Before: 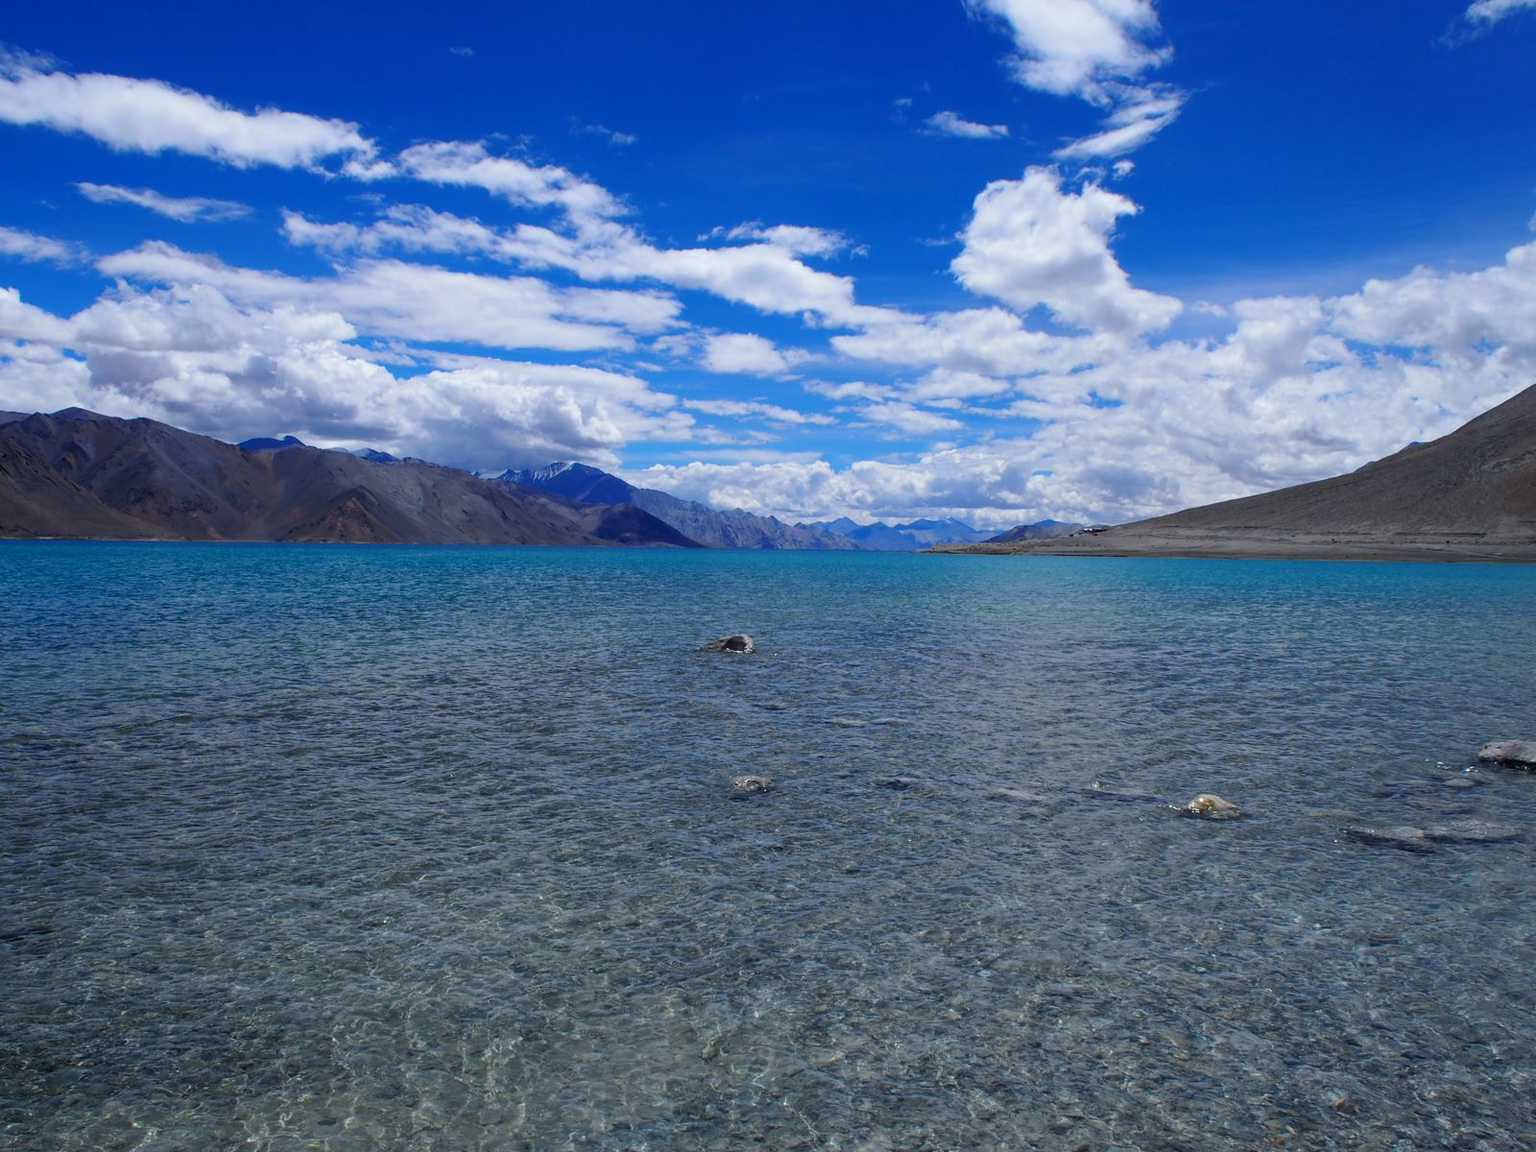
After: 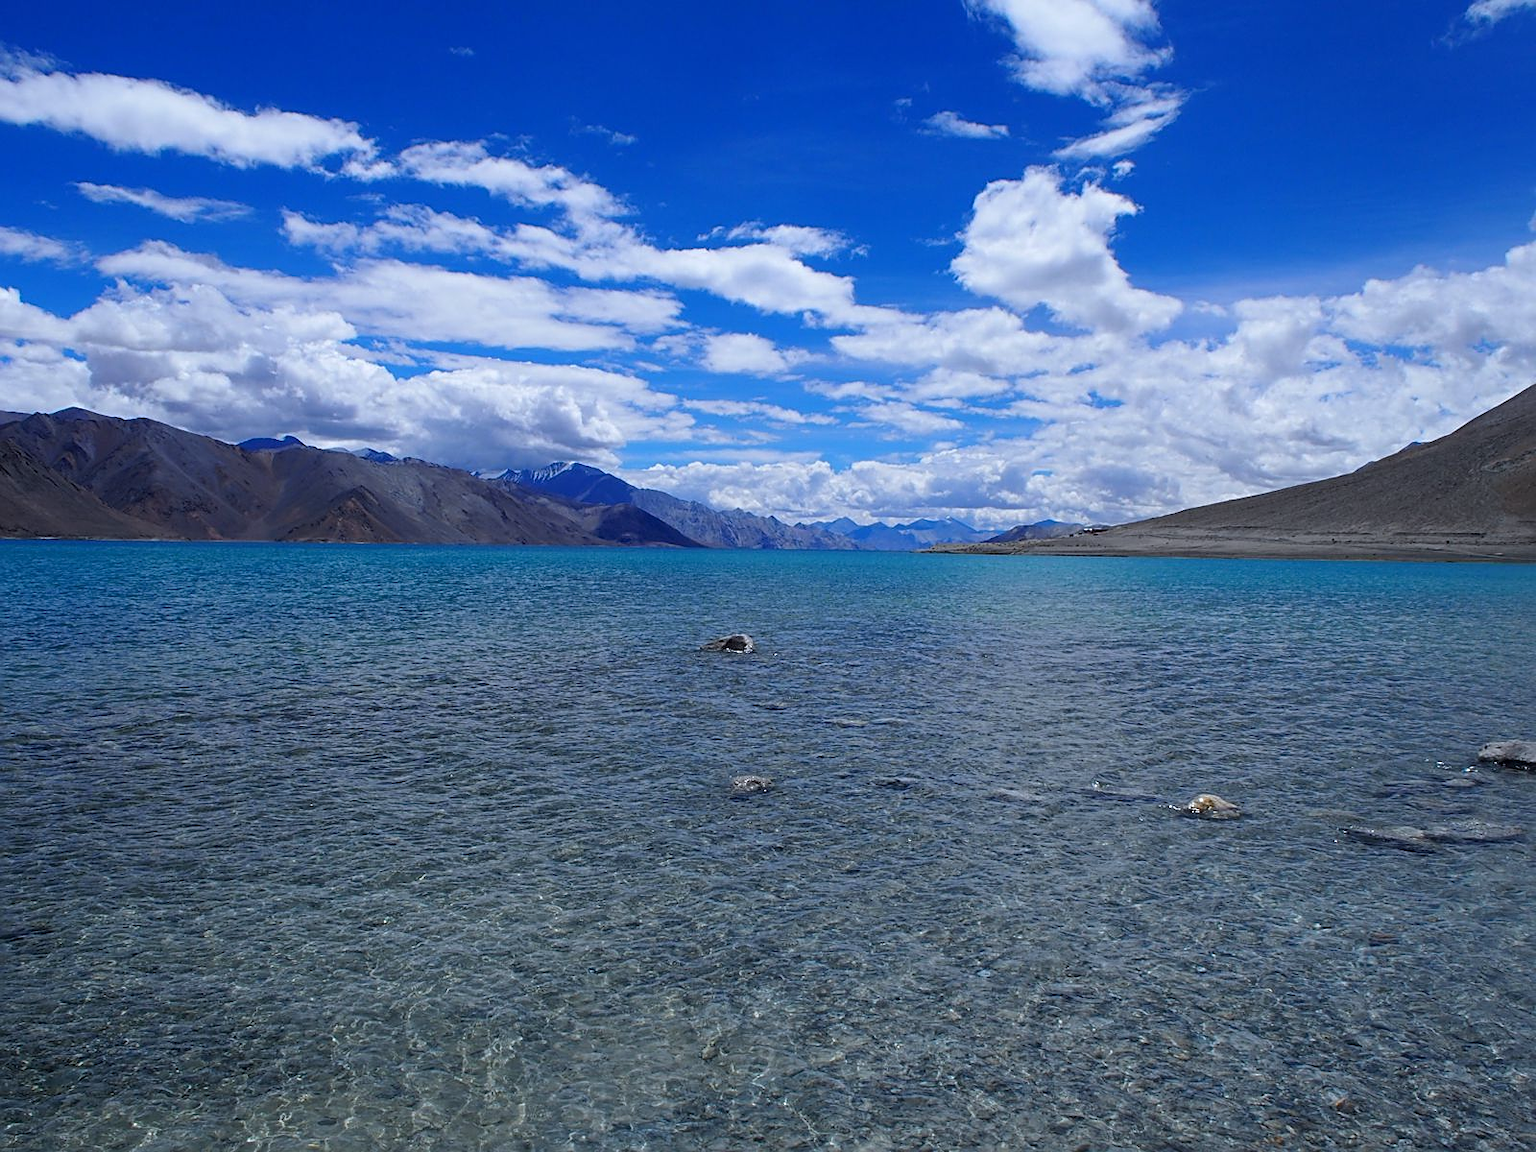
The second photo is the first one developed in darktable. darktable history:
sharpen: on, module defaults
white balance: red 0.98, blue 1.034
